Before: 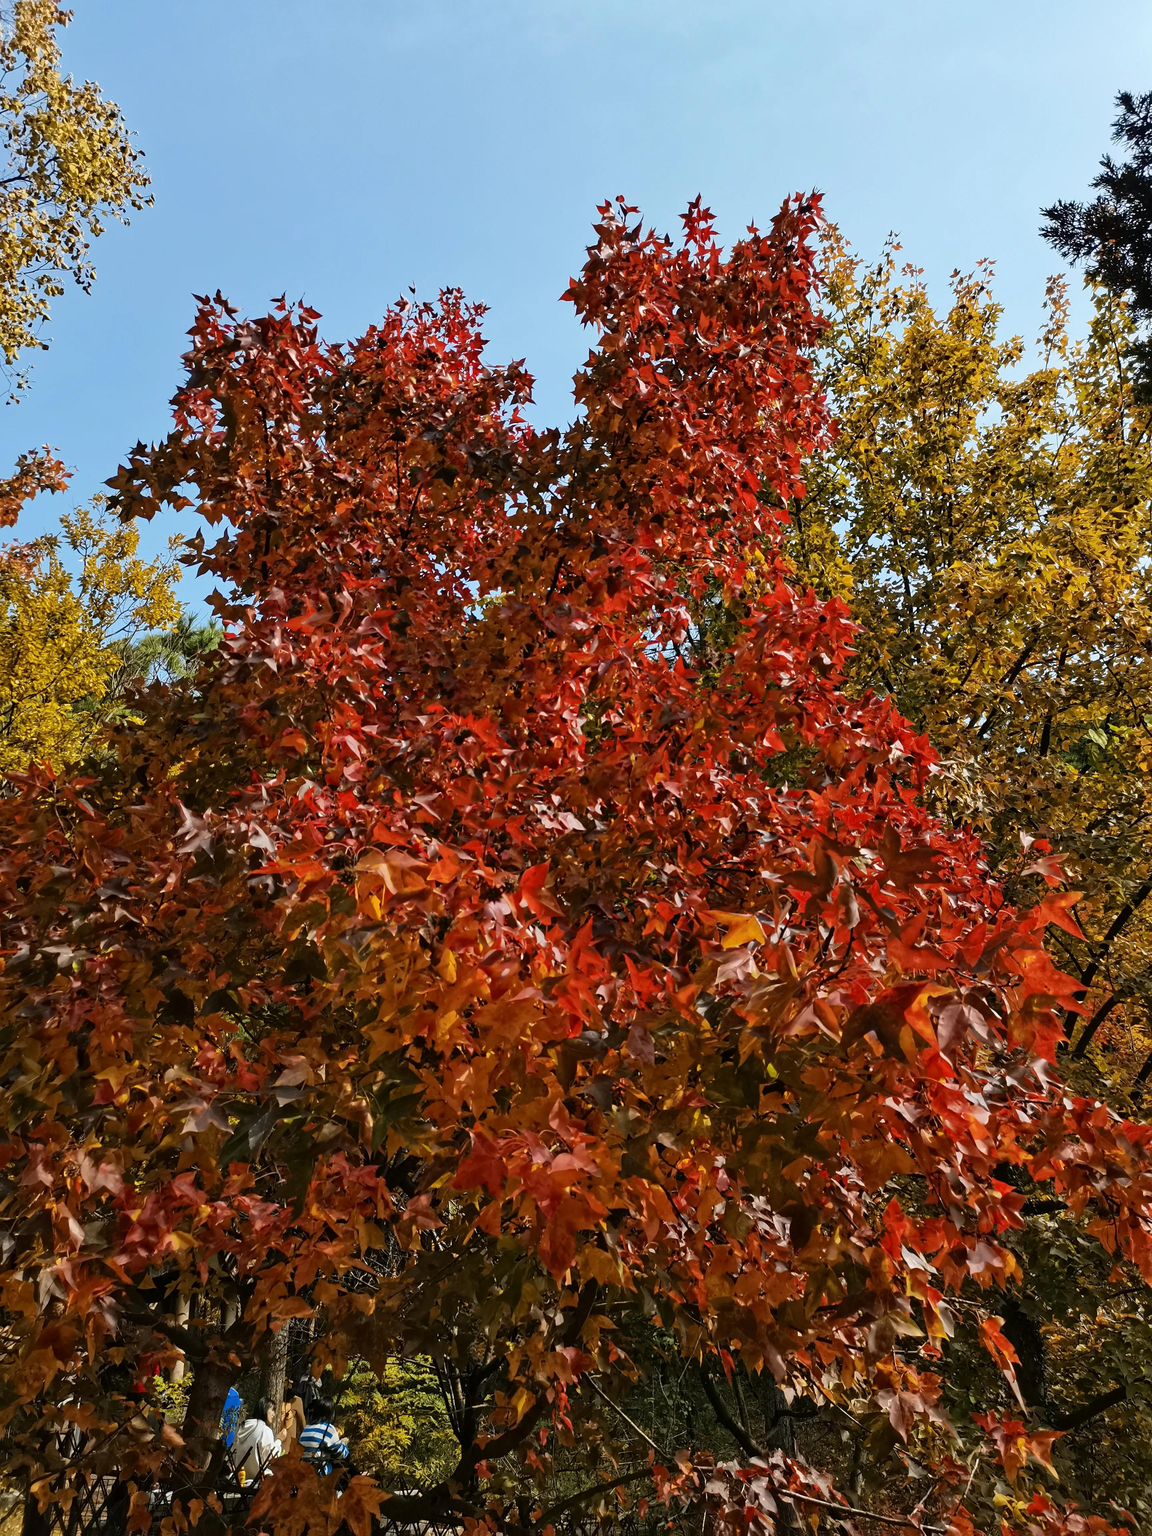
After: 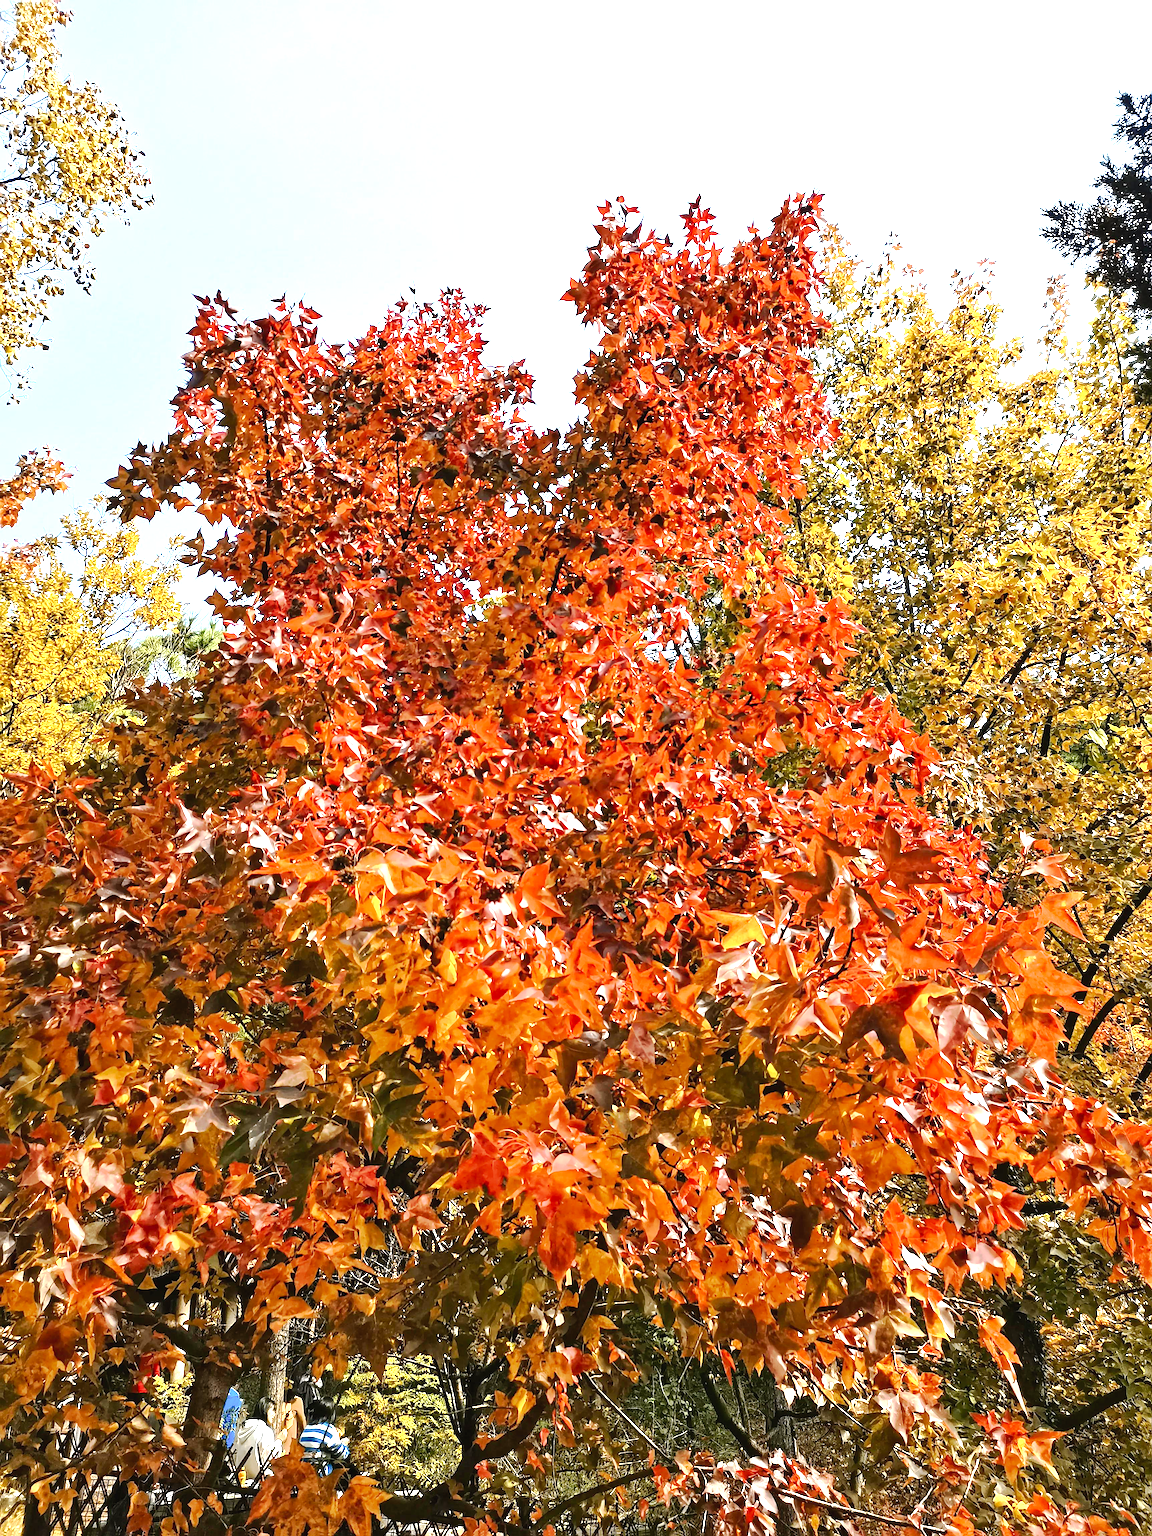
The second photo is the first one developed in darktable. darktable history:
exposure: black level correction 0, exposure 1.744 EV, compensate highlight preservation false
sharpen: on, module defaults
tone curve: curves: ch0 [(0, 0.019) (0.066, 0.054) (0.184, 0.184) (0.369, 0.417) (0.501, 0.586) (0.617, 0.71) (0.743, 0.787) (0.997, 0.997)]; ch1 [(0, 0) (0.187, 0.156) (0.388, 0.372) (0.437, 0.428) (0.474, 0.472) (0.499, 0.5) (0.521, 0.514) (0.548, 0.567) (0.6, 0.629) (0.82, 0.831) (1, 1)]; ch2 [(0, 0) (0.234, 0.227) (0.352, 0.372) (0.459, 0.484) (0.5, 0.505) (0.518, 0.516) (0.529, 0.541) (0.56, 0.594) (0.607, 0.644) (0.74, 0.771) (0.858, 0.873) (0.999, 0.994)], preserve colors none
